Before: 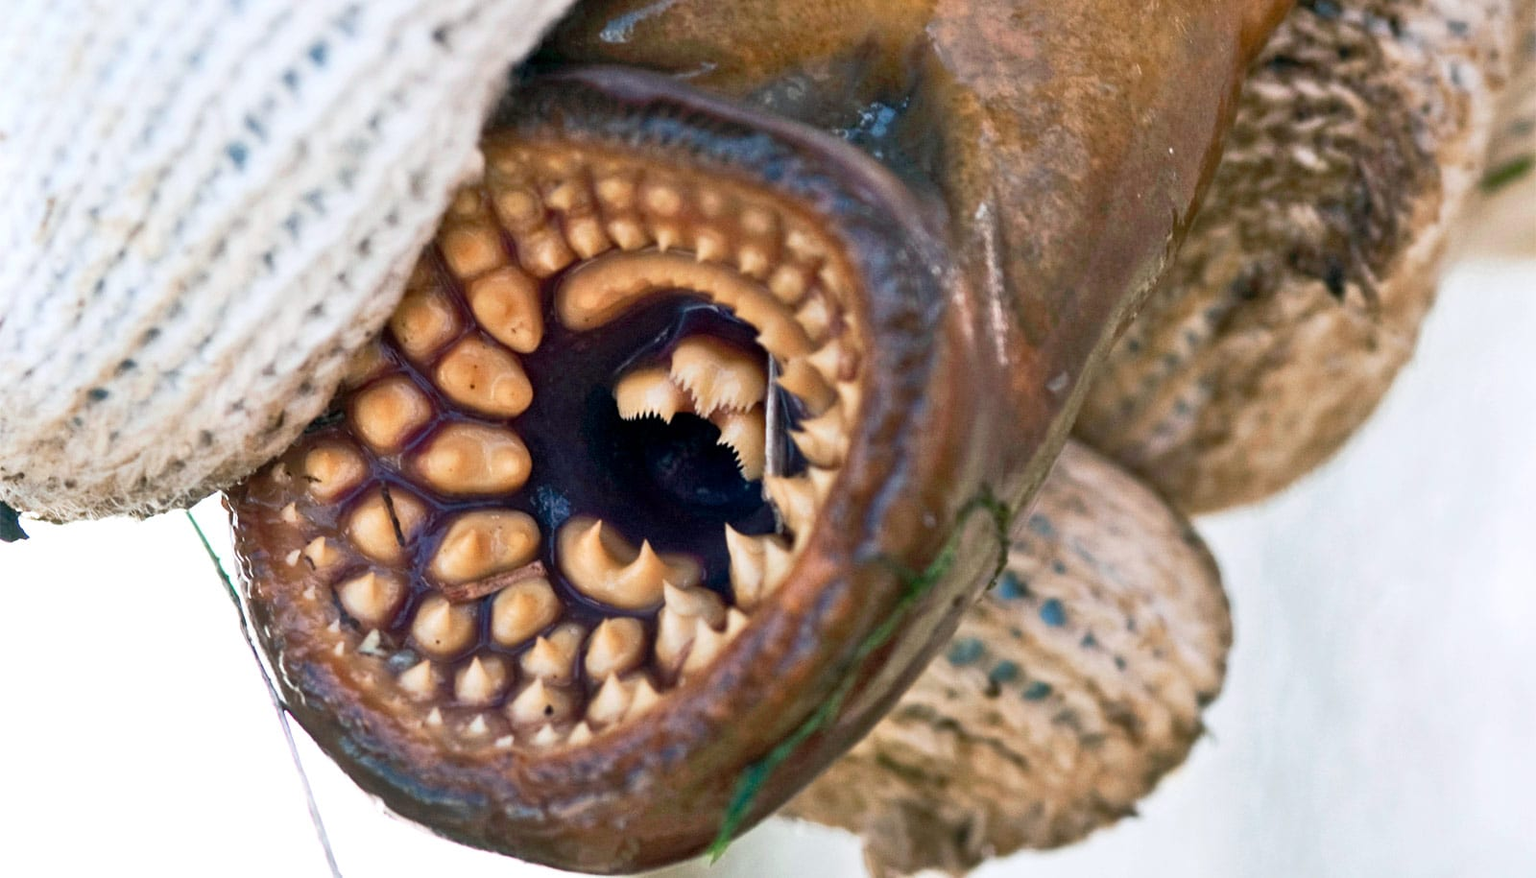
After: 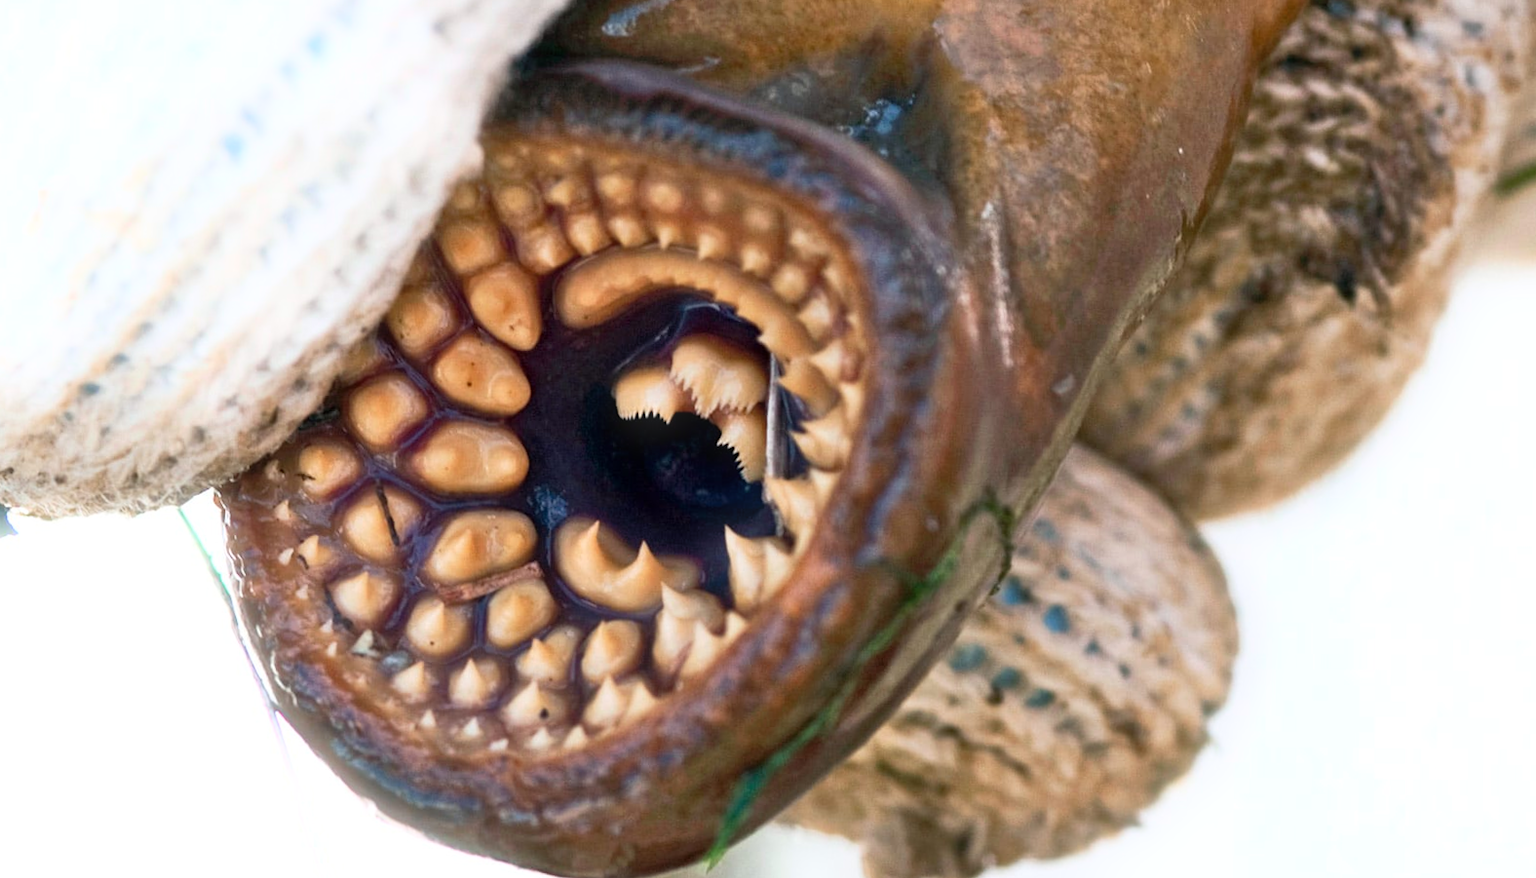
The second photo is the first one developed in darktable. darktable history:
crop and rotate: angle -0.5°
bloom: size 5%, threshold 95%, strength 15%
